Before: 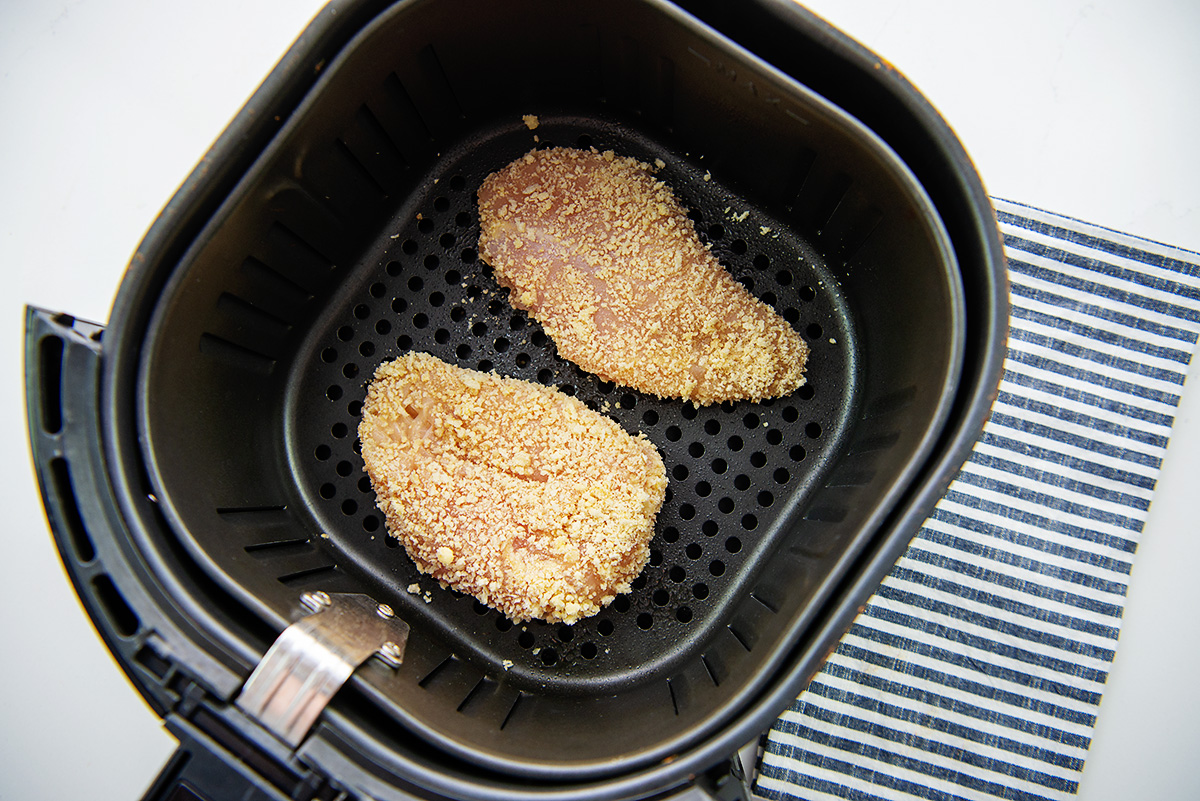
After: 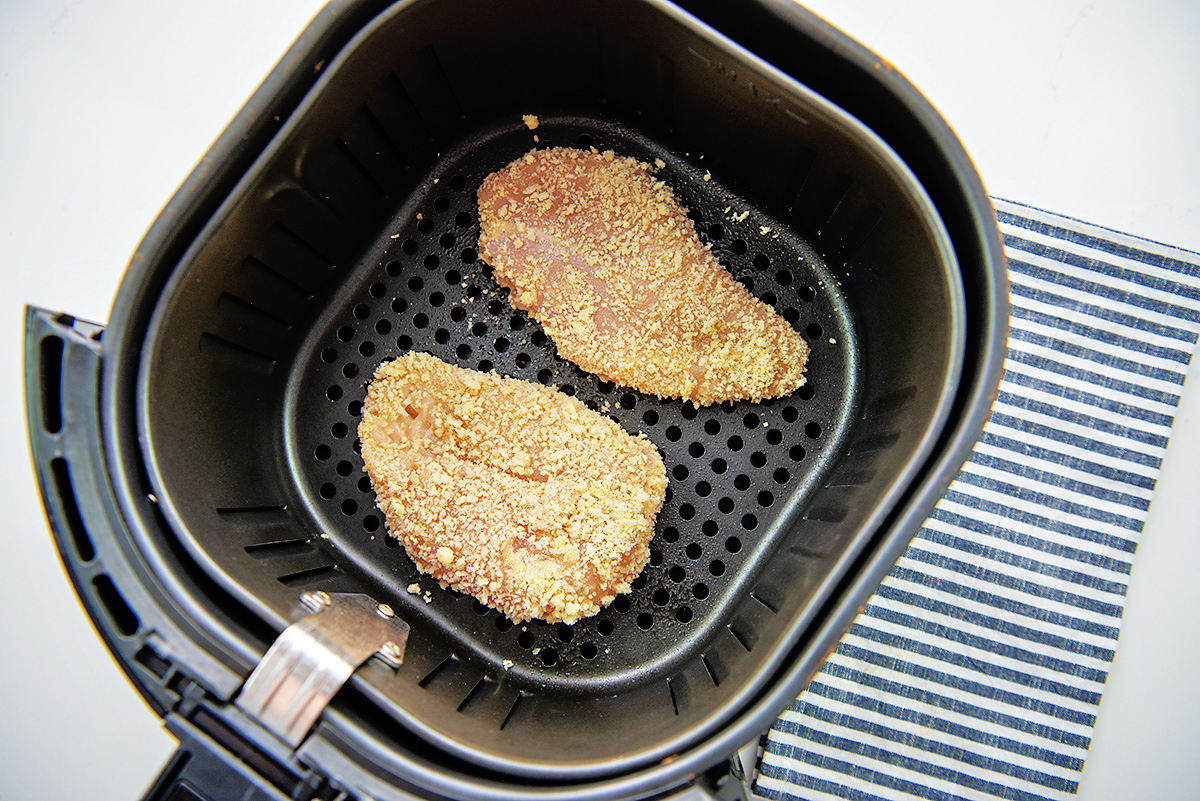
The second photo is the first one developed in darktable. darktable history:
tone equalizer: -7 EV 0.15 EV, -6 EV 0.6 EV, -5 EV 1.15 EV, -4 EV 1.33 EV, -3 EV 1.15 EV, -2 EV 0.6 EV, -1 EV 0.15 EV, mask exposure compensation -0.5 EV
exposure: compensate highlight preservation false
